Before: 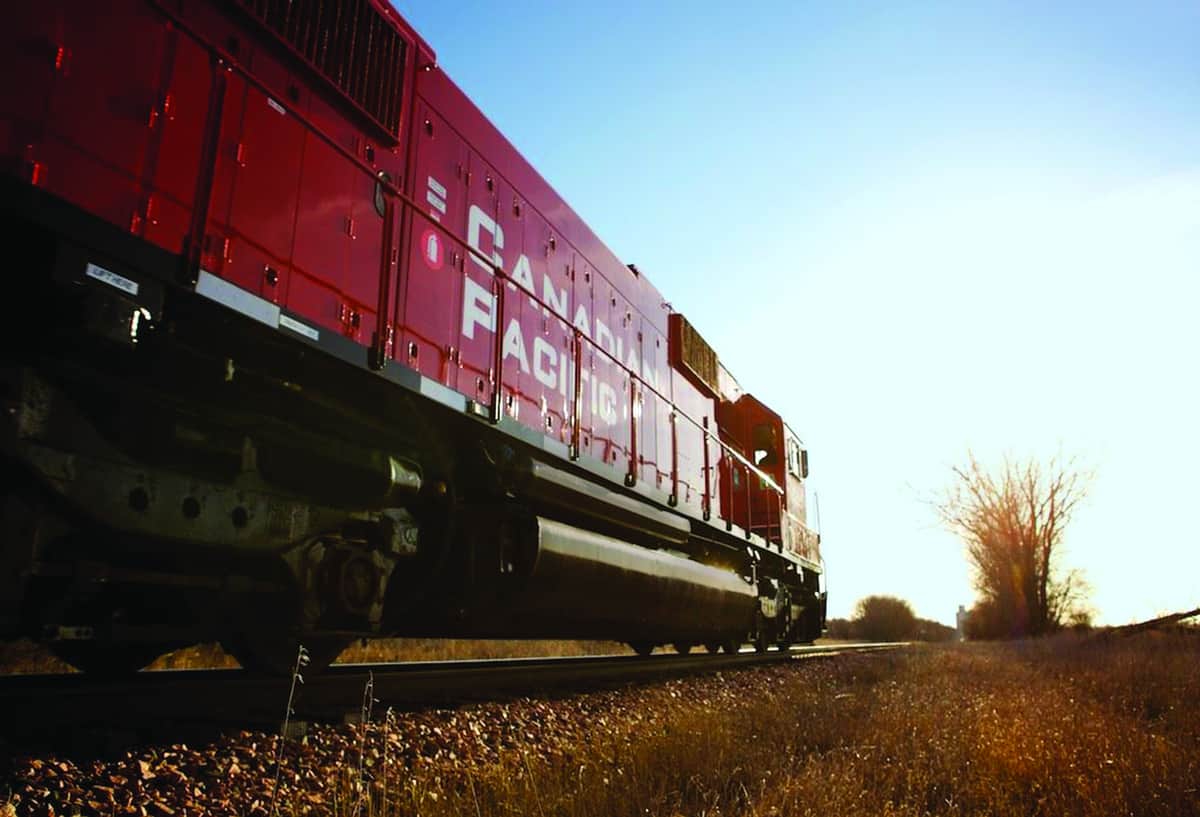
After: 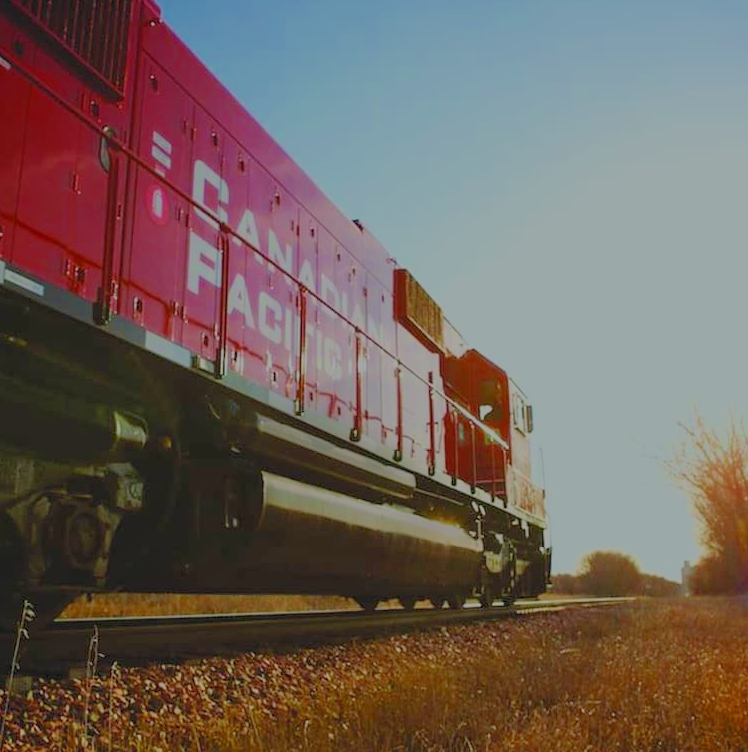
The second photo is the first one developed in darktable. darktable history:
filmic rgb: black relative exposure -14 EV, white relative exposure 8 EV, threshold 3 EV, hardness 3.74, latitude 50%, contrast 0.5, color science v5 (2021), contrast in shadows safe, contrast in highlights safe, enable highlight reconstruction true
crop and rotate: left 22.918%, top 5.629%, right 14.711%, bottom 2.247%
